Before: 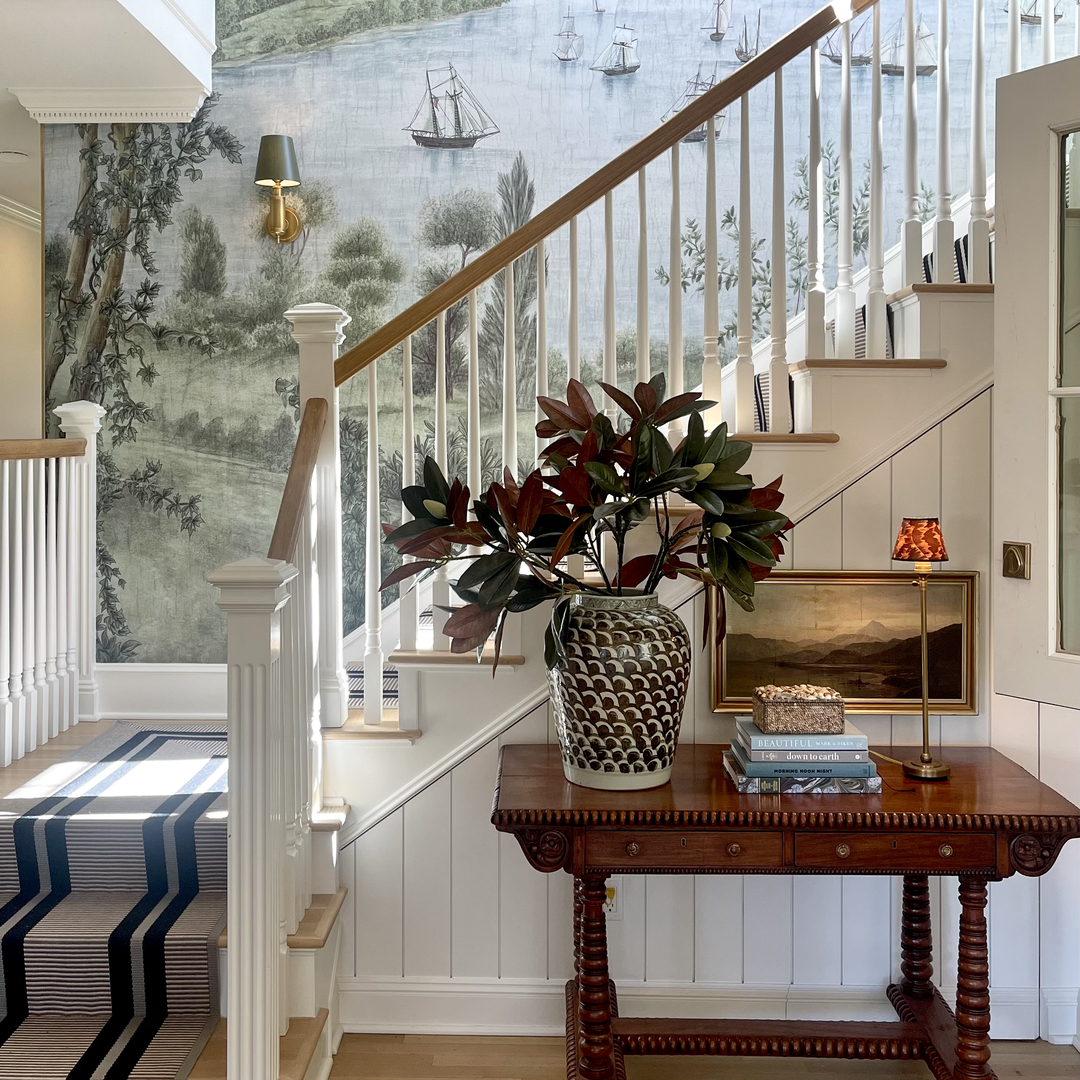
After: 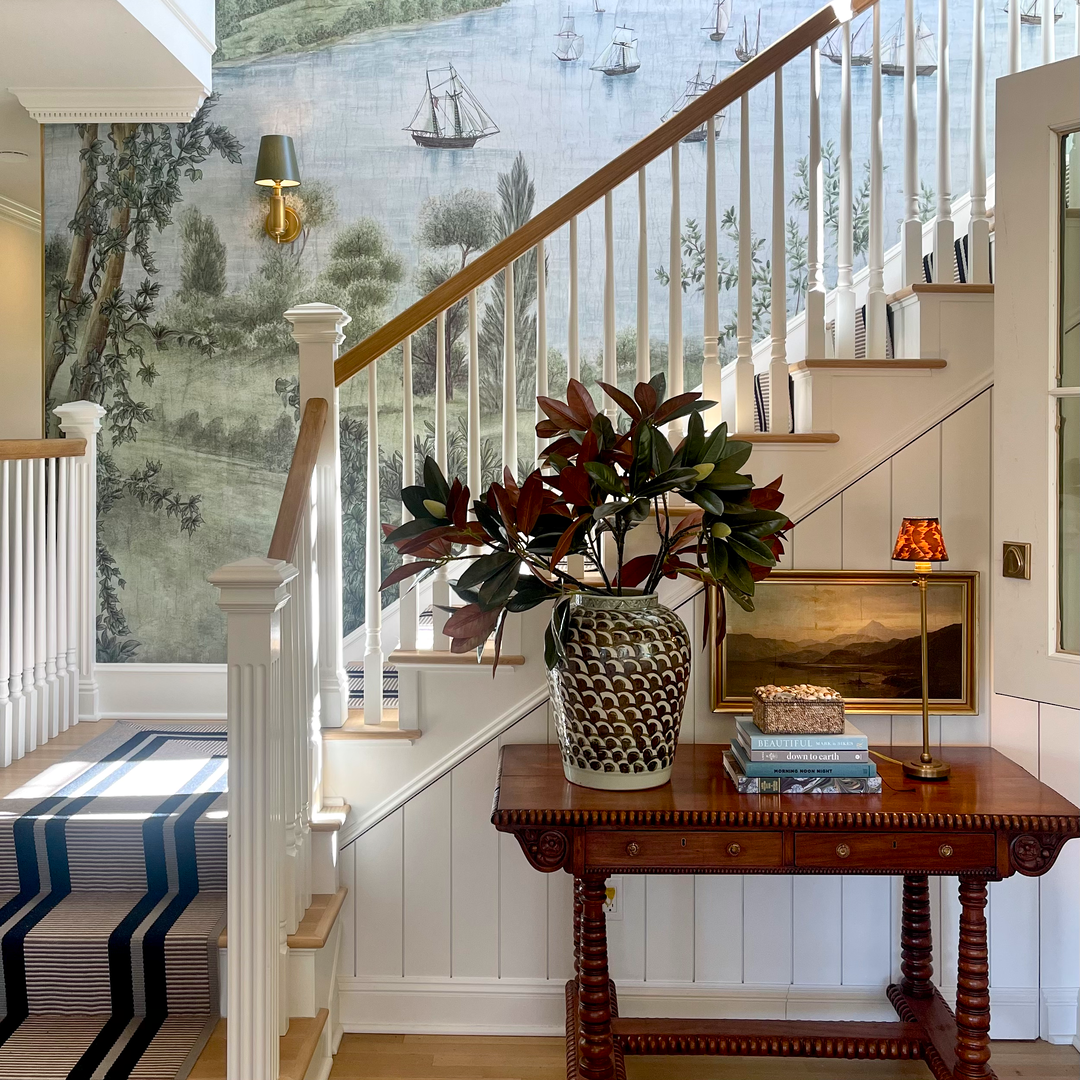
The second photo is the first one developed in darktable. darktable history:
color balance rgb: highlights gain › chroma 0.102%, highlights gain › hue 330.77°, linear chroma grading › global chroma 14.636%, perceptual saturation grading › global saturation 0.04%
sharpen: radius 2.895, amount 0.882, threshold 47.069
